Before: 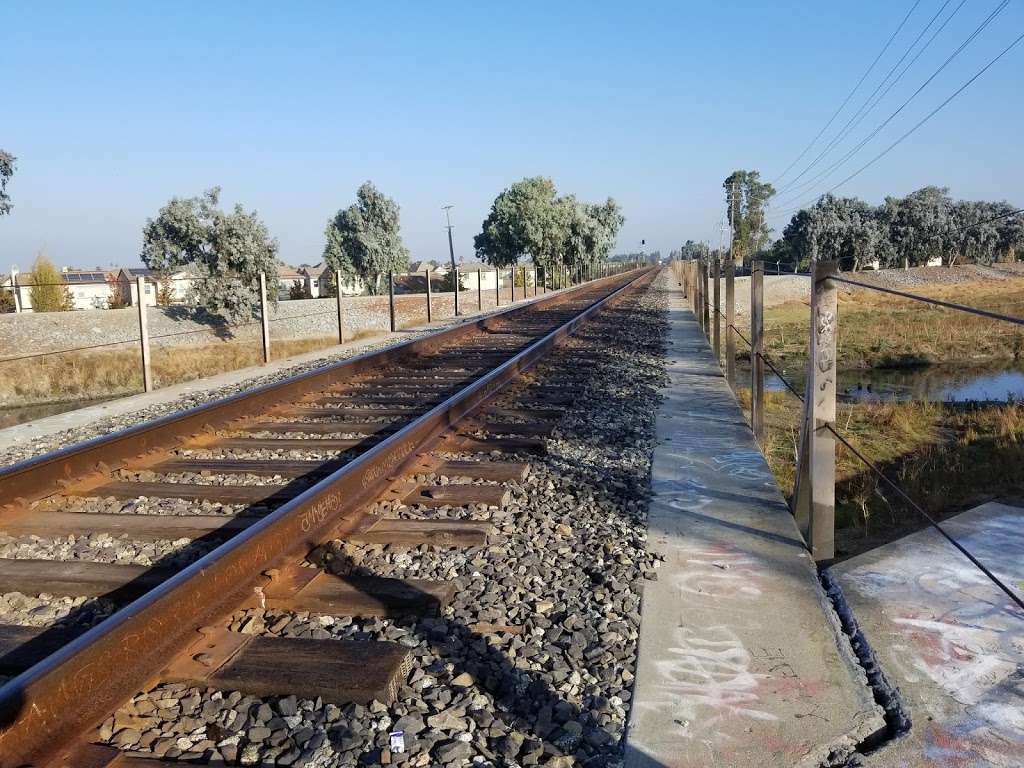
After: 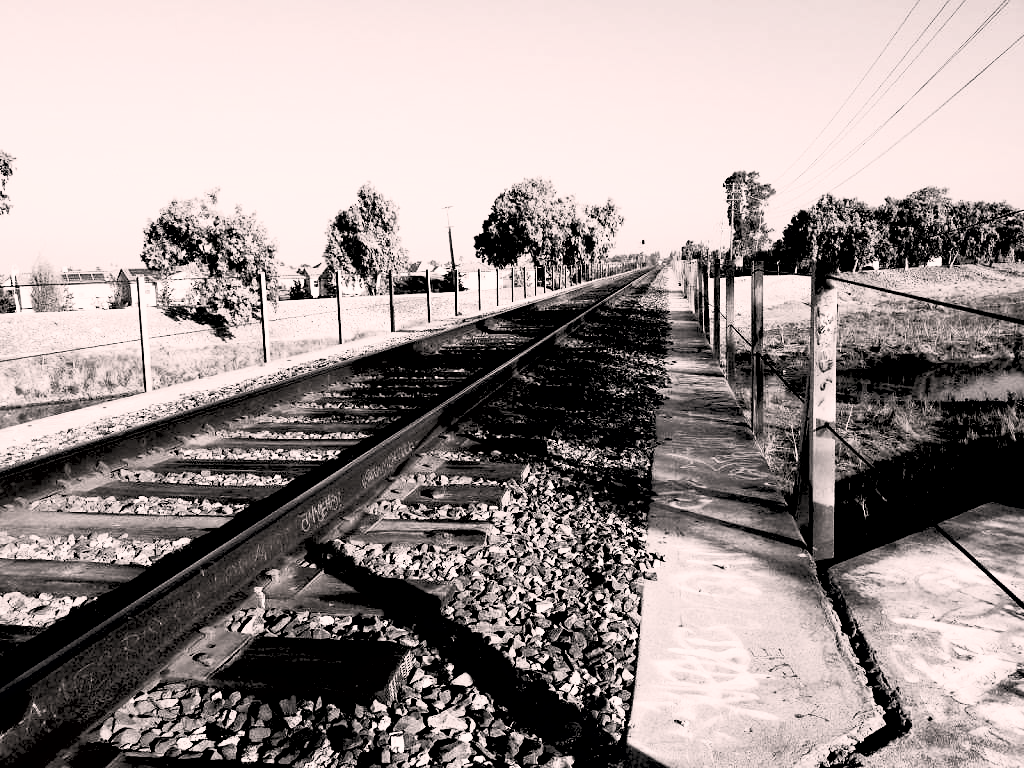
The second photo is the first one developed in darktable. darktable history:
contrast brightness saturation: contrast 0.516, brightness 0.47, saturation -0.987
color correction: highlights a* 7.27, highlights b* 4.15
exposure: black level correction 0.058, compensate highlight preservation false
